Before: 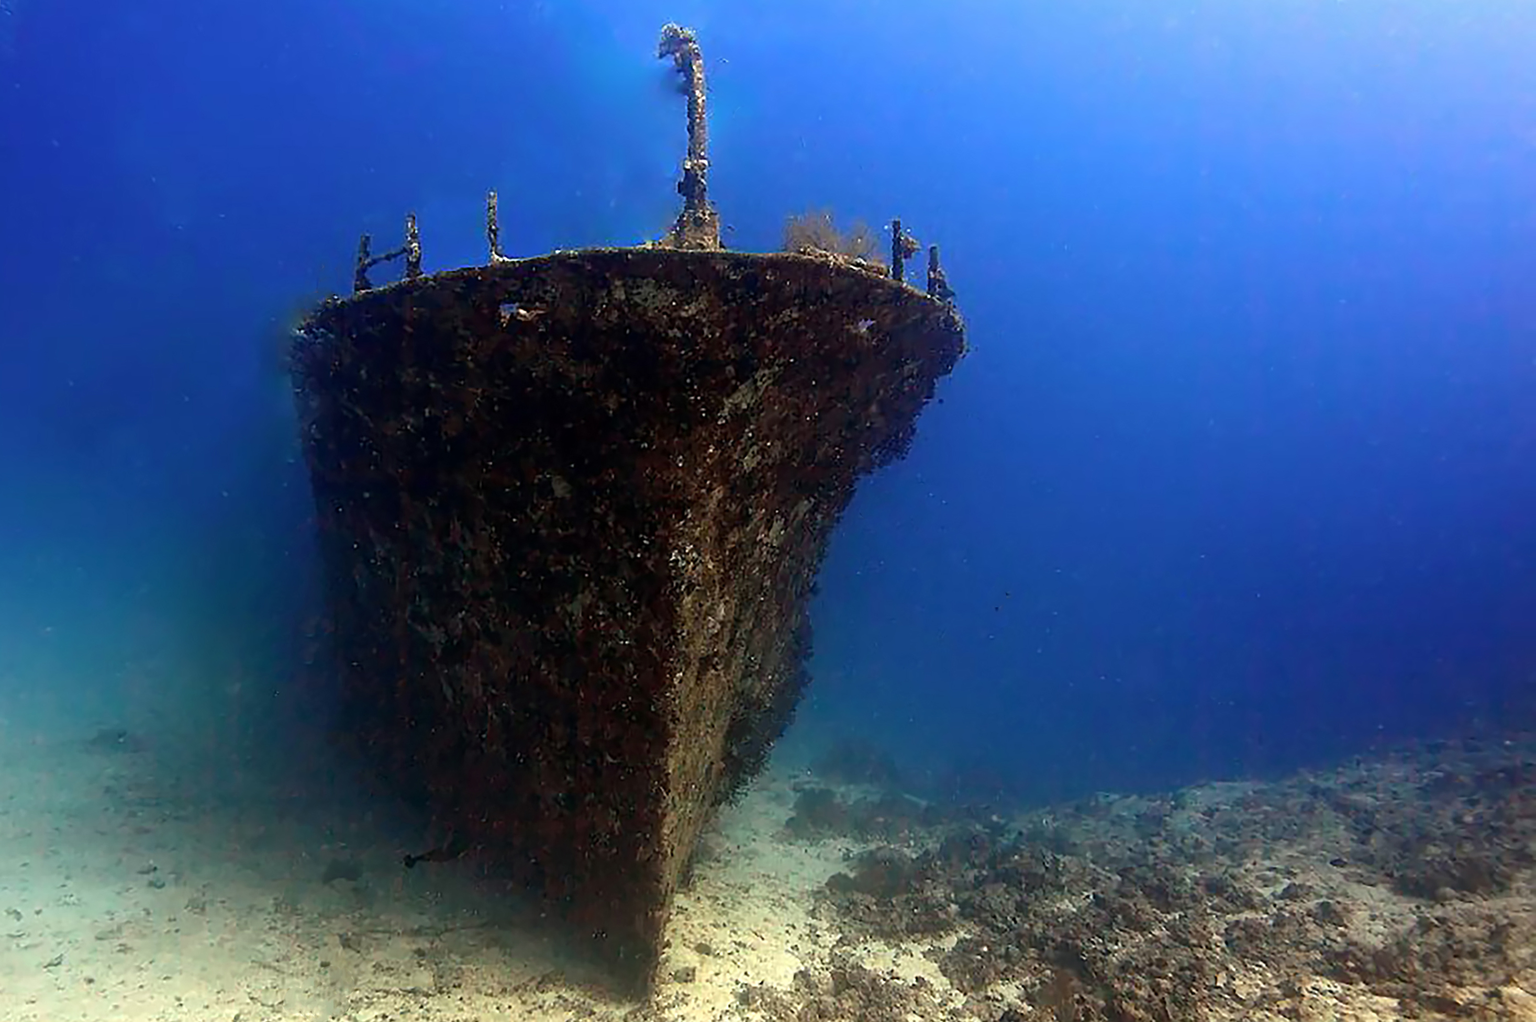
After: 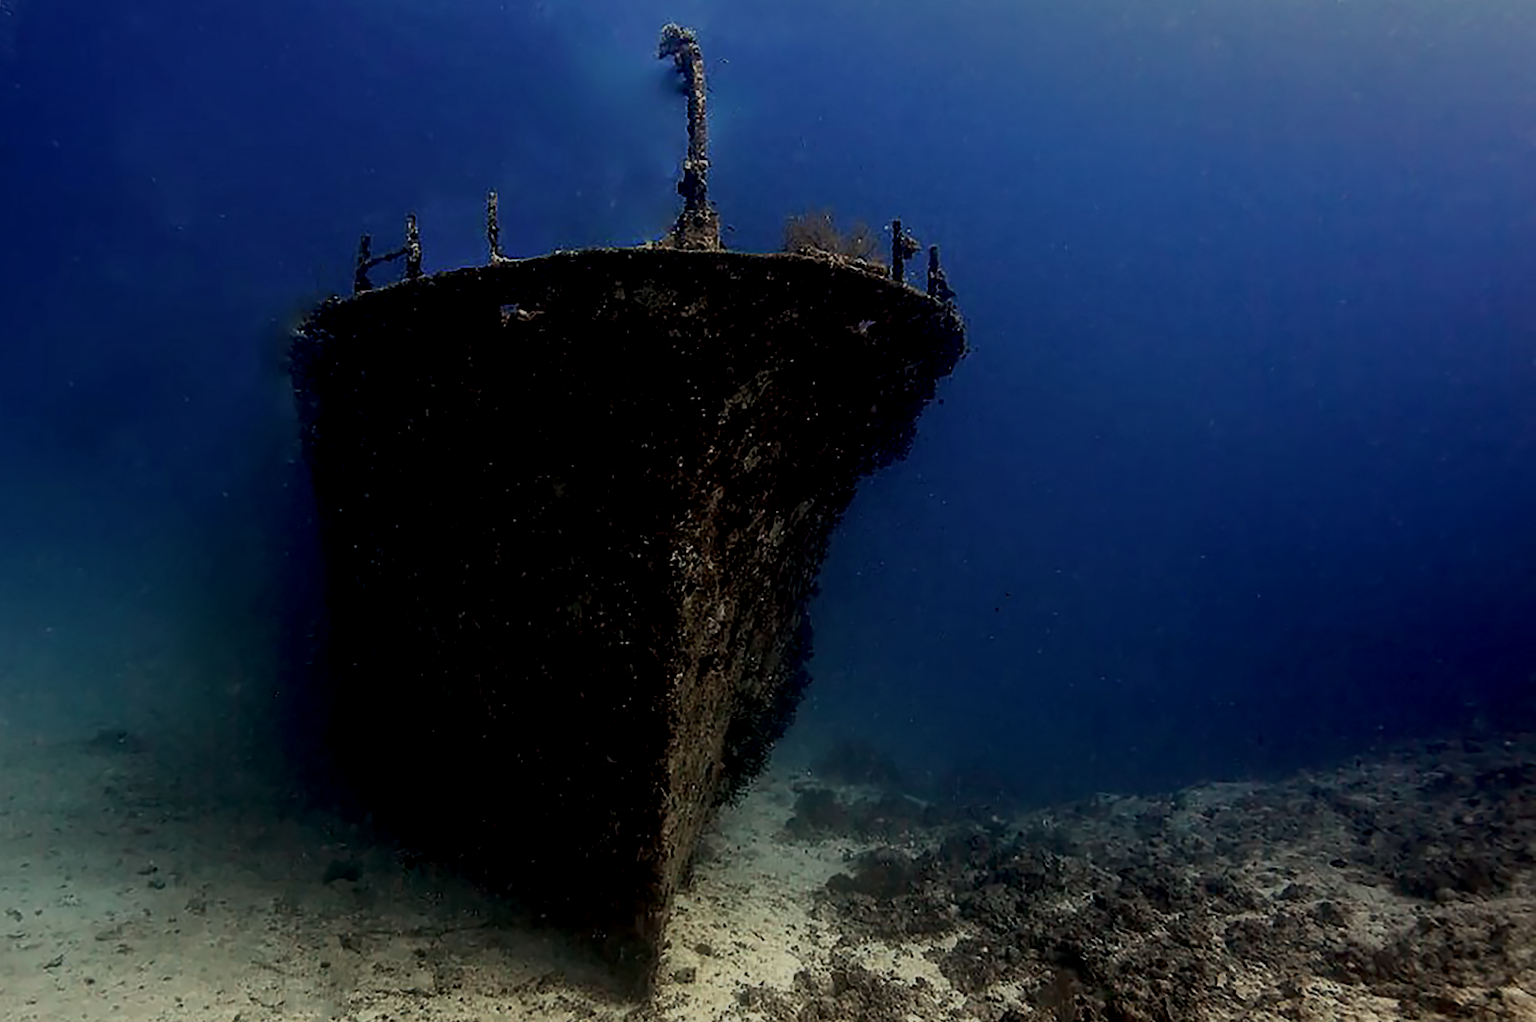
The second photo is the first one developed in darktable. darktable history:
exposure: exposure -2.002 EV, compensate highlight preservation false
local contrast: highlights 19%, detail 186%
